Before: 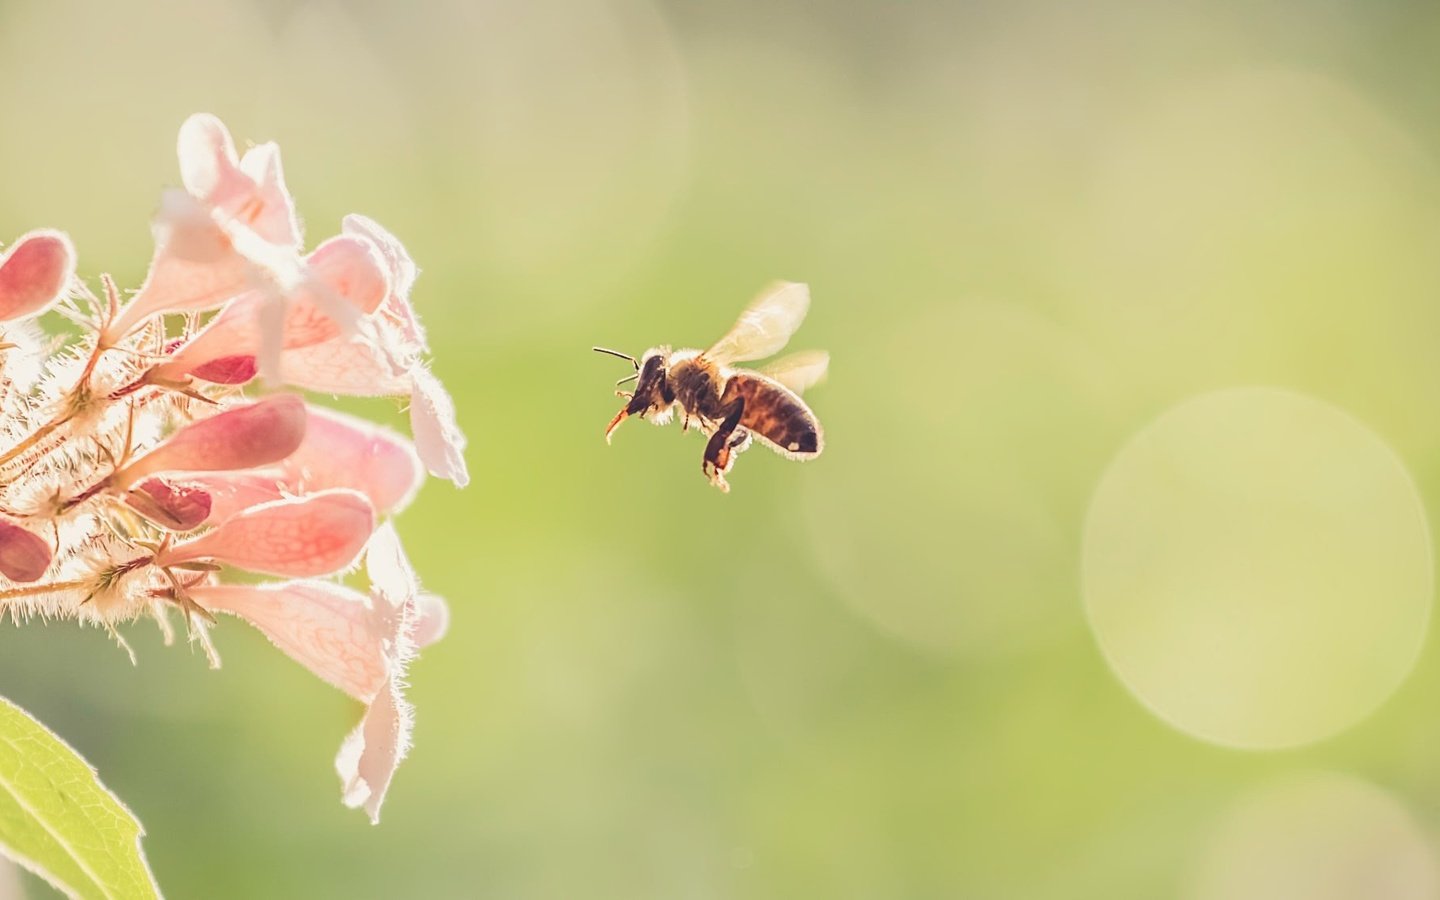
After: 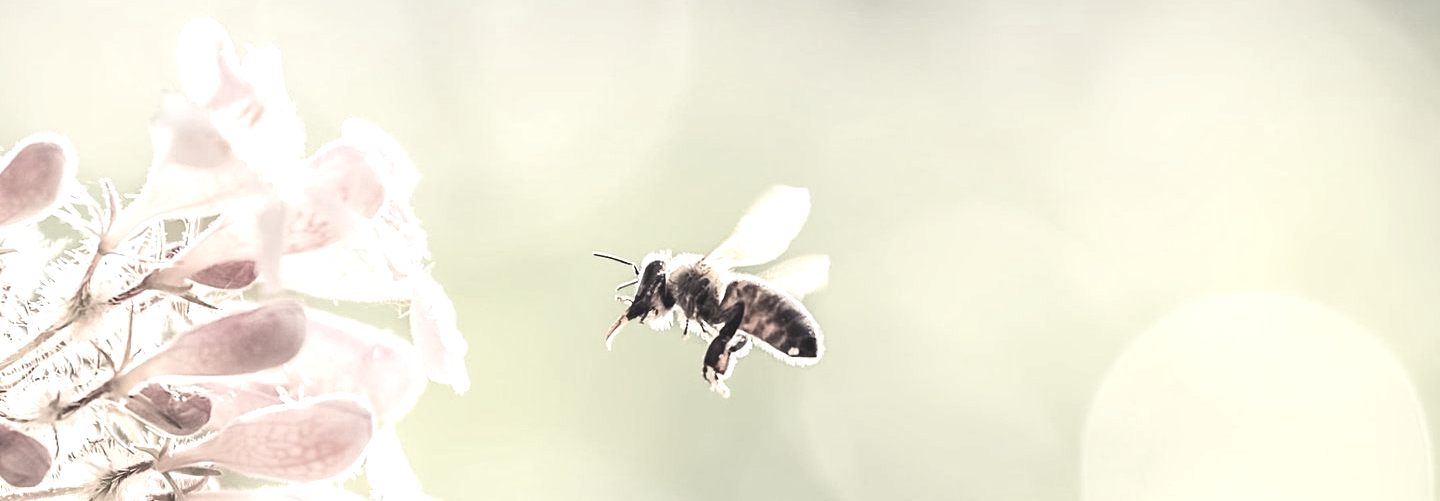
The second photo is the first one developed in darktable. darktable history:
contrast brightness saturation: saturation -0.045
color correction: highlights b* -0.042, saturation 0.262
crop and rotate: top 10.592%, bottom 33.633%
tone equalizer: -8 EV -0.717 EV, -7 EV -0.7 EV, -6 EV -0.62 EV, -5 EV -0.372 EV, -3 EV 0.394 EV, -2 EV 0.6 EV, -1 EV 0.69 EV, +0 EV 0.78 EV, edges refinement/feathering 500, mask exposure compensation -1.57 EV, preserve details no
